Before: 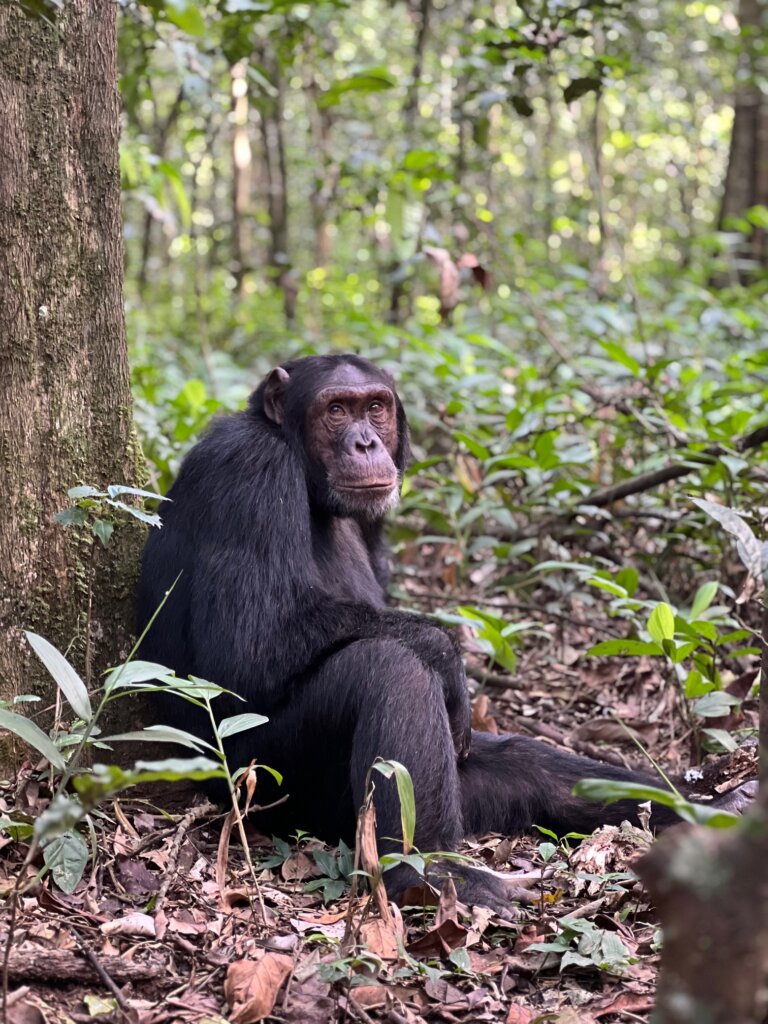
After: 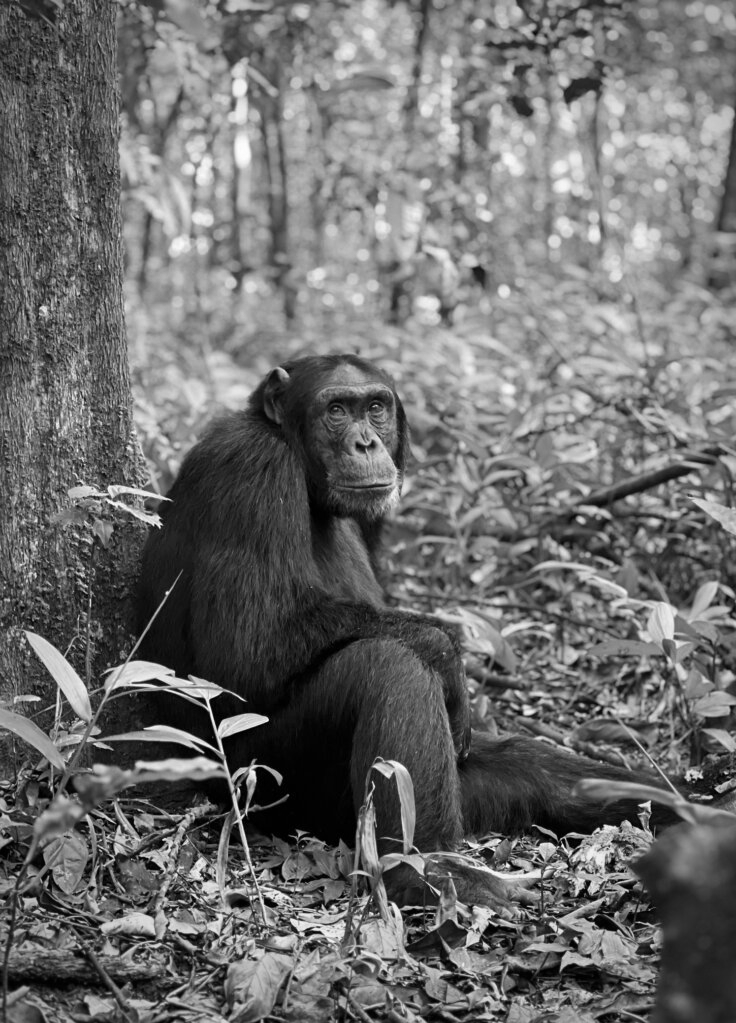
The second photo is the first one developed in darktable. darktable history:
monochrome: a -6.99, b 35.61, size 1.4
crop: right 4.126%, bottom 0.031%
vignetting: automatic ratio true
